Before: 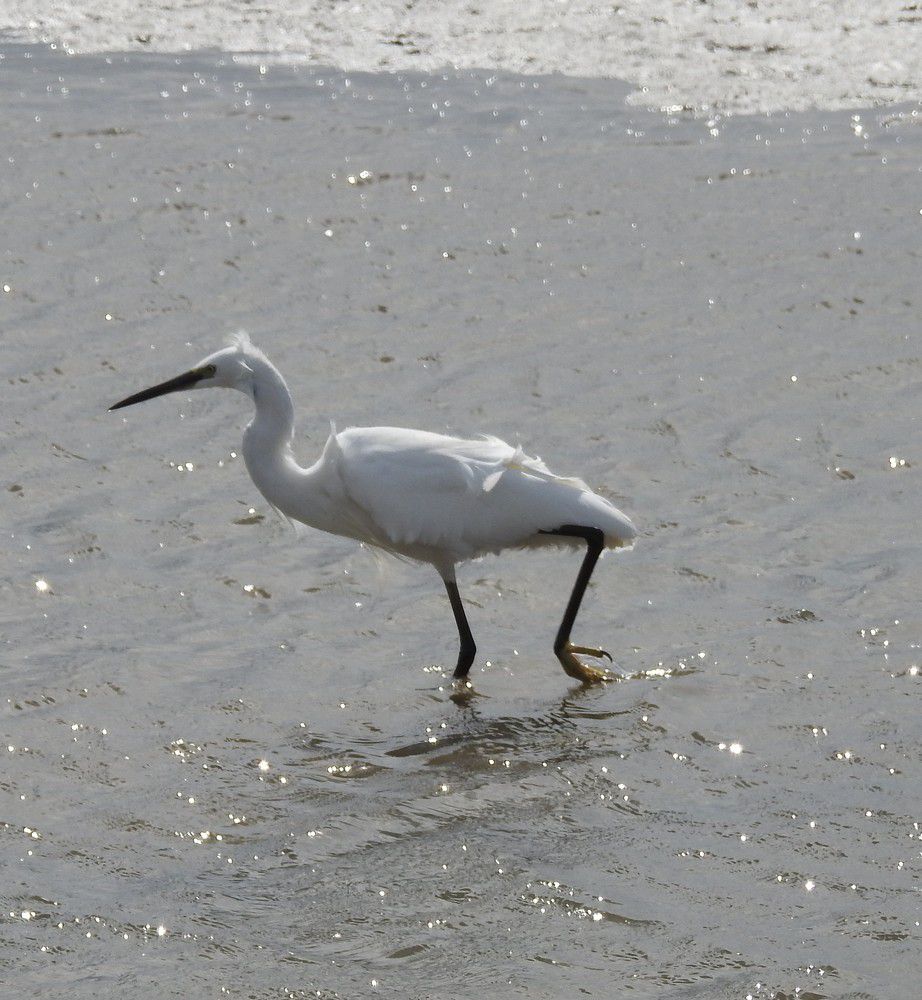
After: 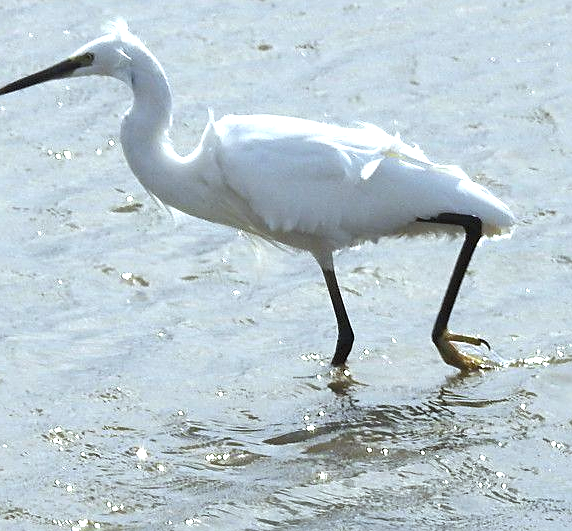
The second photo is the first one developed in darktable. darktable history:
sharpen: on, module defaults
crop: left 13.312%, top 31.28%, right 24.627%, bottom 15.582%
white balance: red 0.925, blue 1.046
exposure: exposure 1.137 EV, compensate highlight preservation false
